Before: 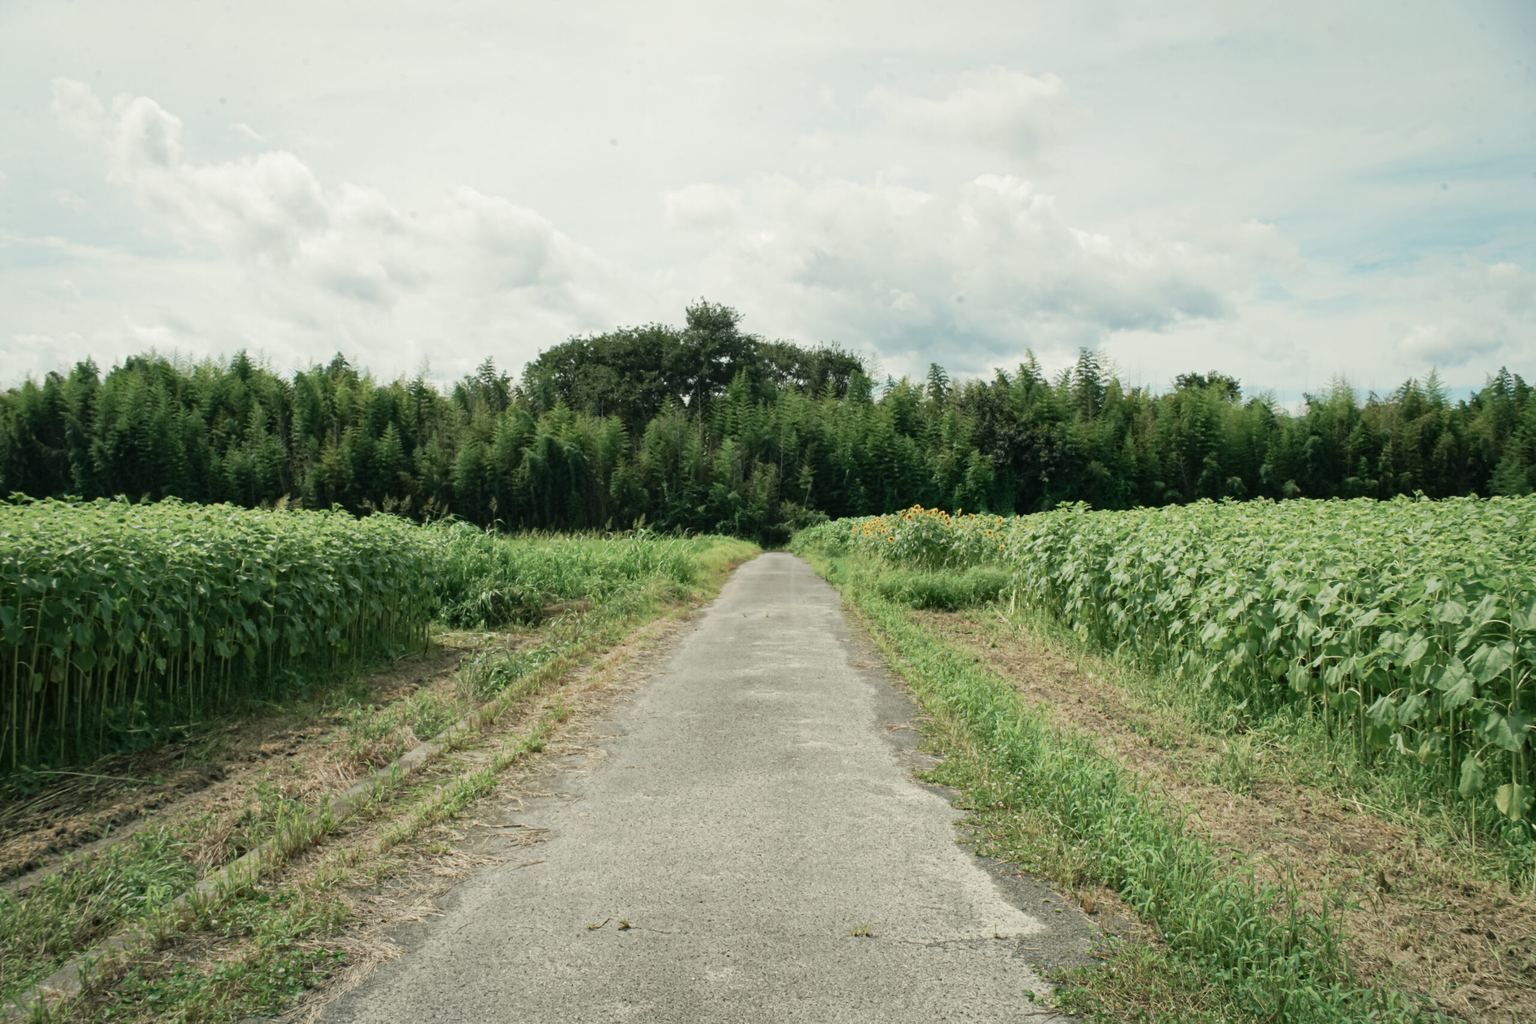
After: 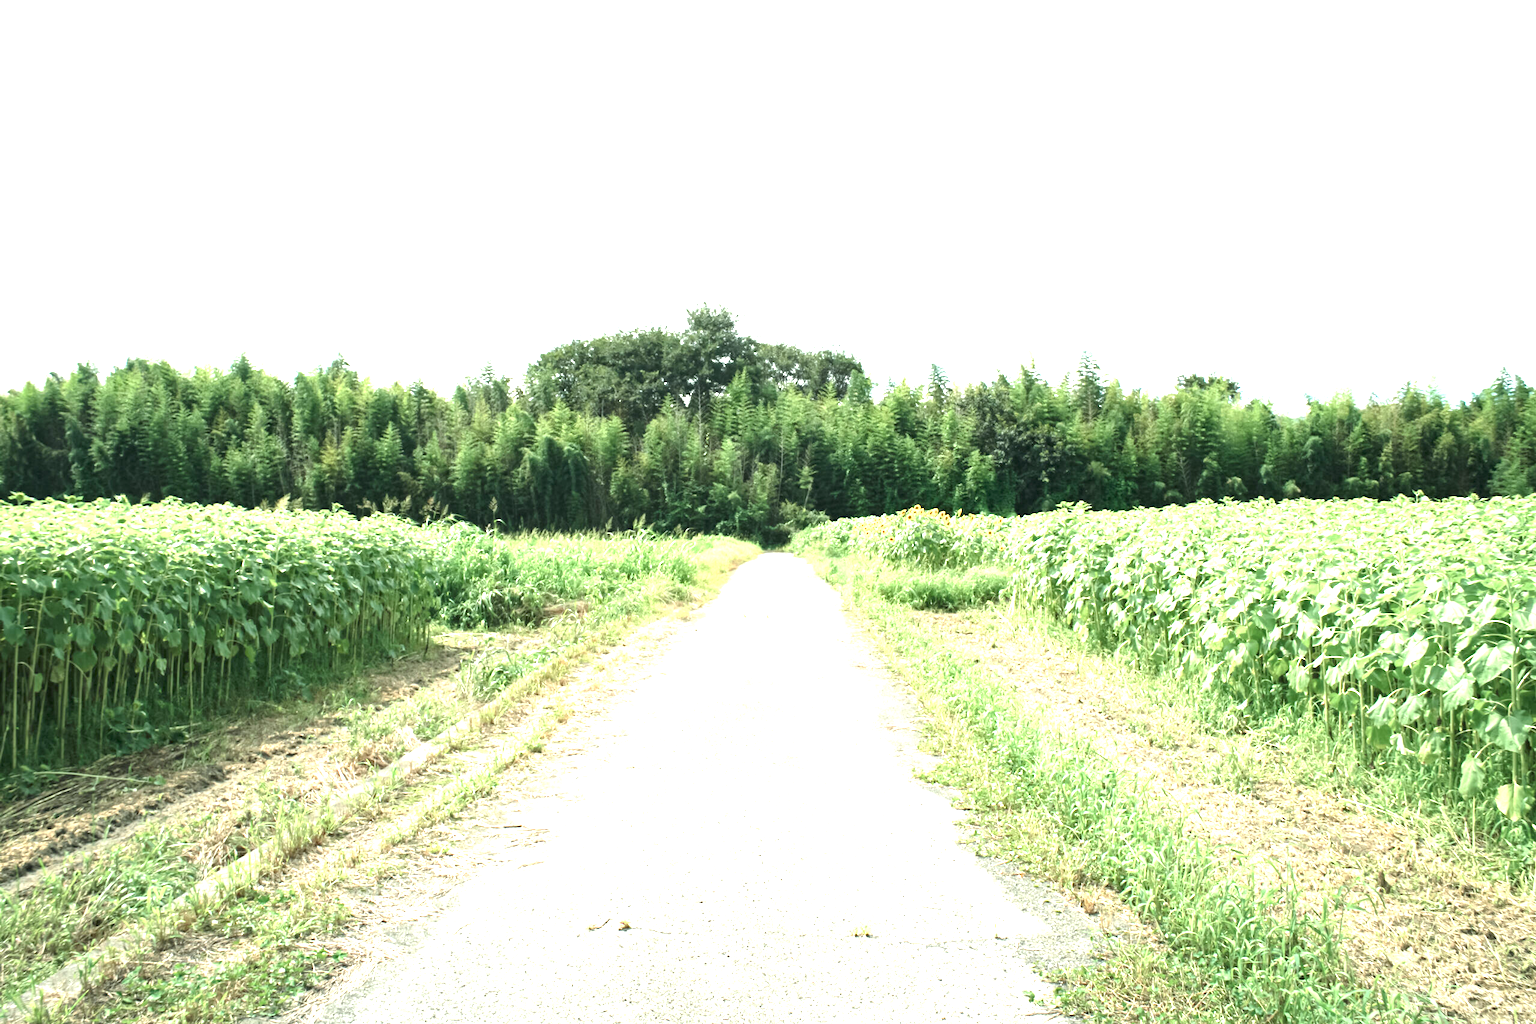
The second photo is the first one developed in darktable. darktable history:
contrast brightness saturation: saturation -0.05
white balance: red 0.982, blue 1.018
exposure: exposure 2 EV, compensate highlight preservation false
